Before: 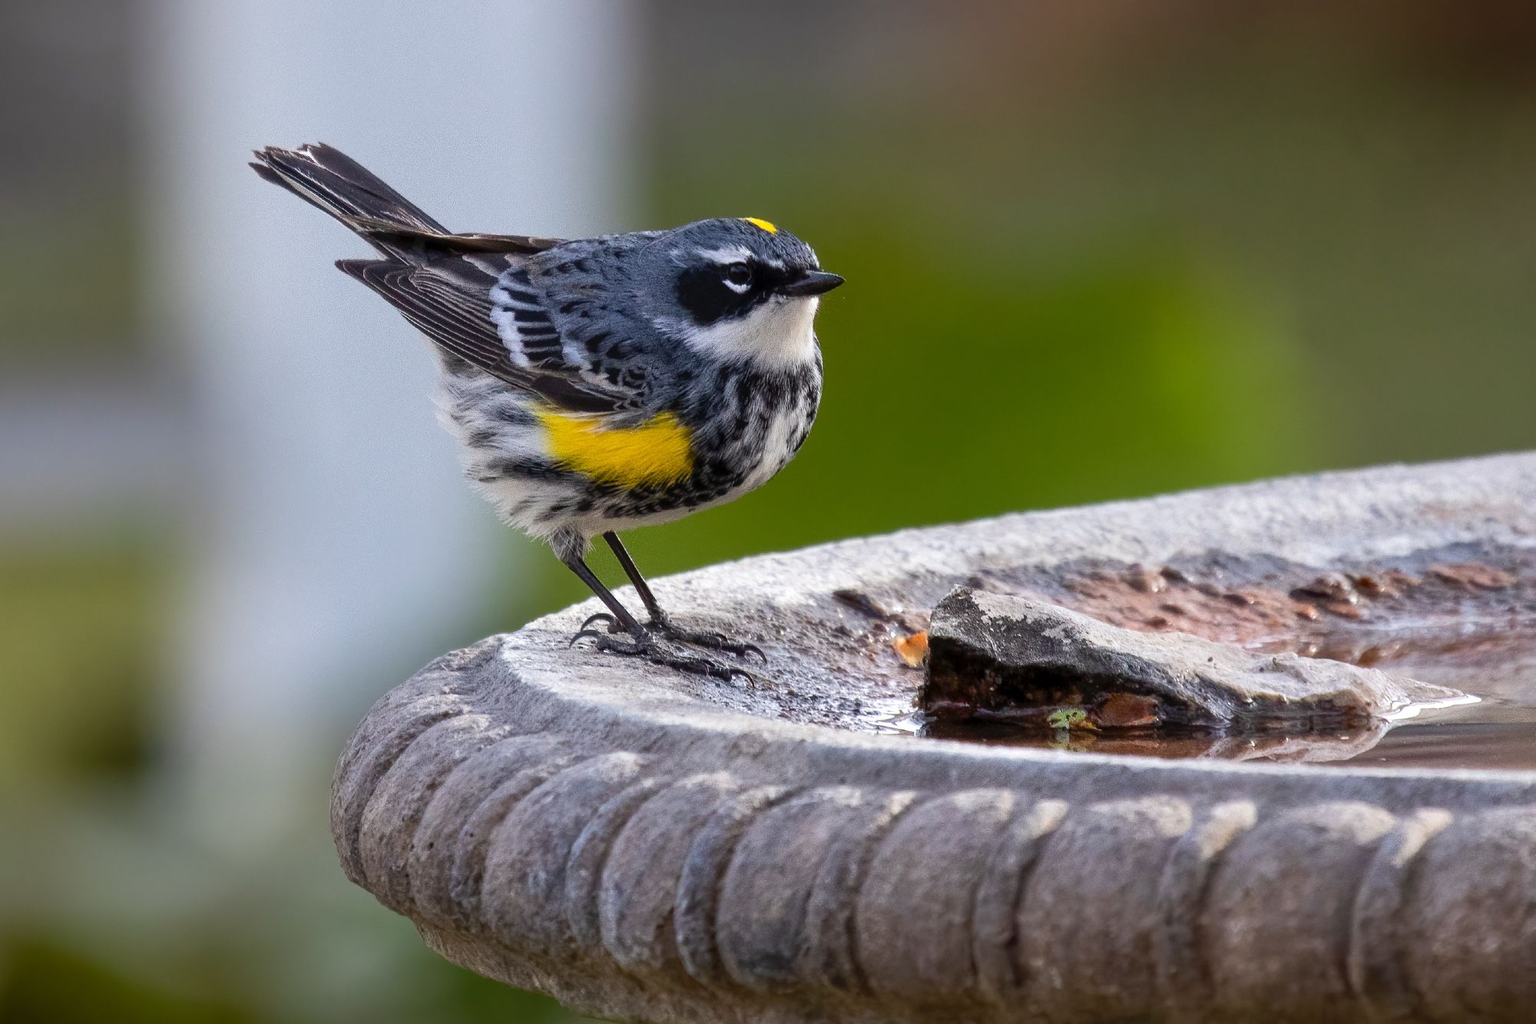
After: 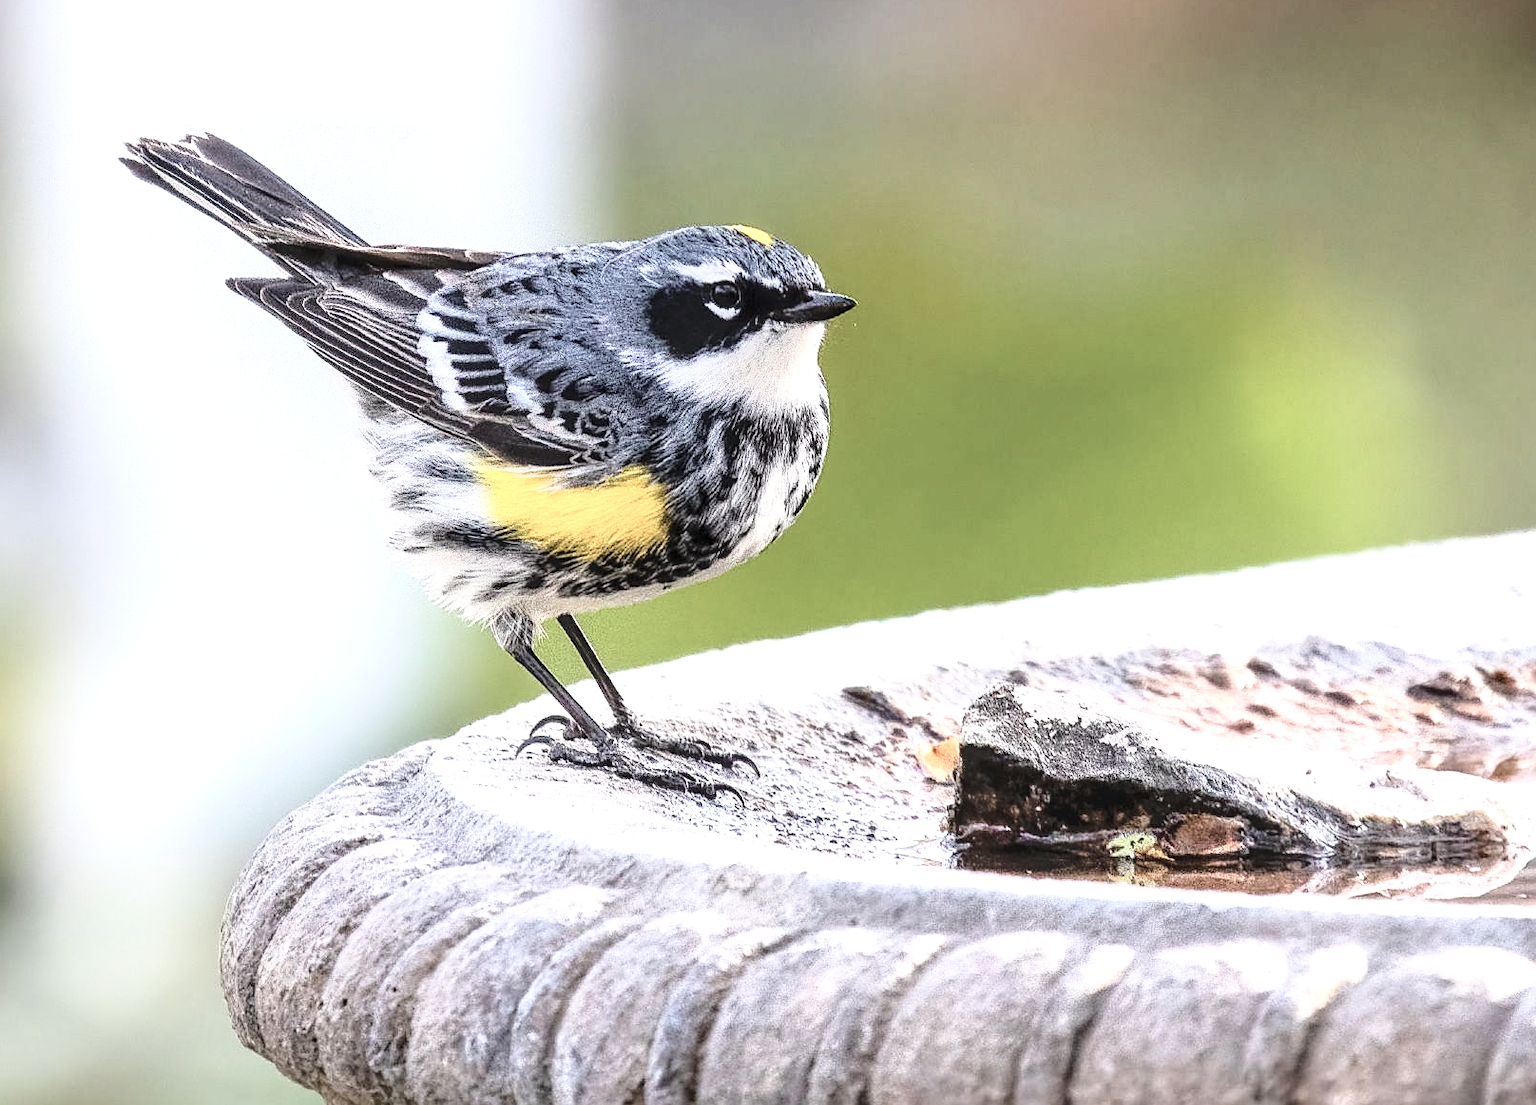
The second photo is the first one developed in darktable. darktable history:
exposure: black level correction 0, exposure 1.001 EV, compensate highlight preservation false
crop: left 9.996%, top 3.52%, right 9.201%, bottom 9.201%
local contrast: on, module defaults
base curve: curves: ch0 [(0, 0) (0.028, 0.03) (0.121, 0.232) (0.46, 0.748) (0.859, 0.968) (1, 1)]
color correction: highlights b* 0.047, saturation 0.507
sharpen: on, module defaults
velvia: strength 16.95%
